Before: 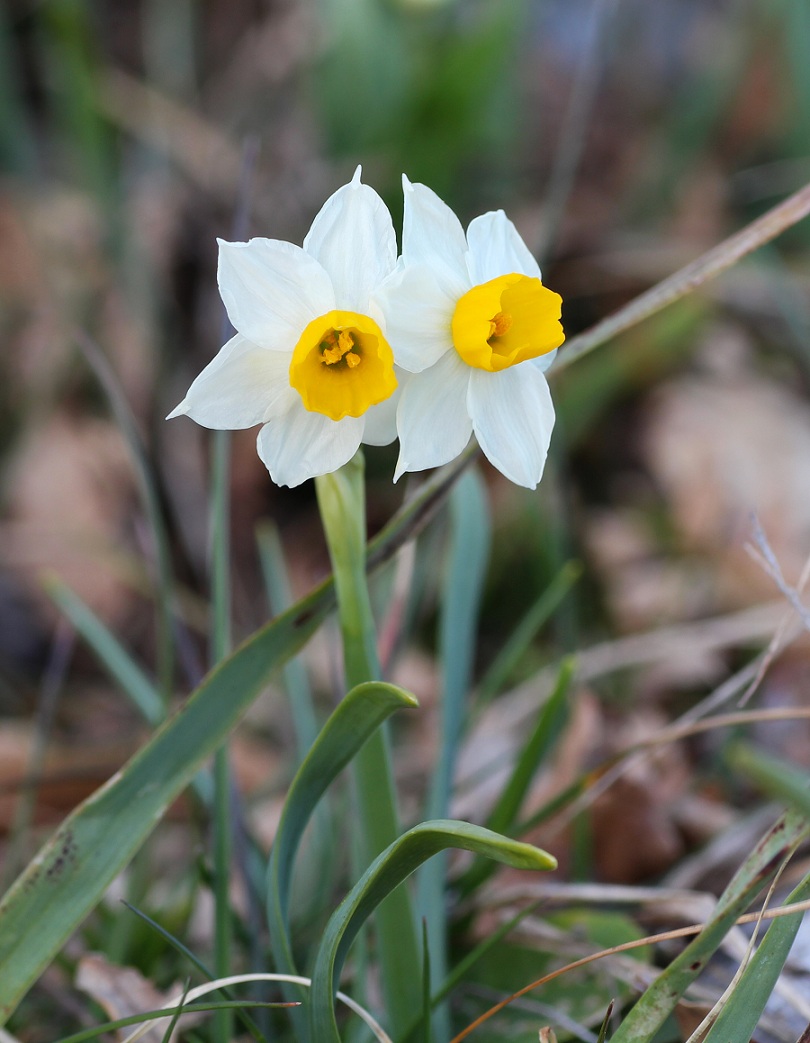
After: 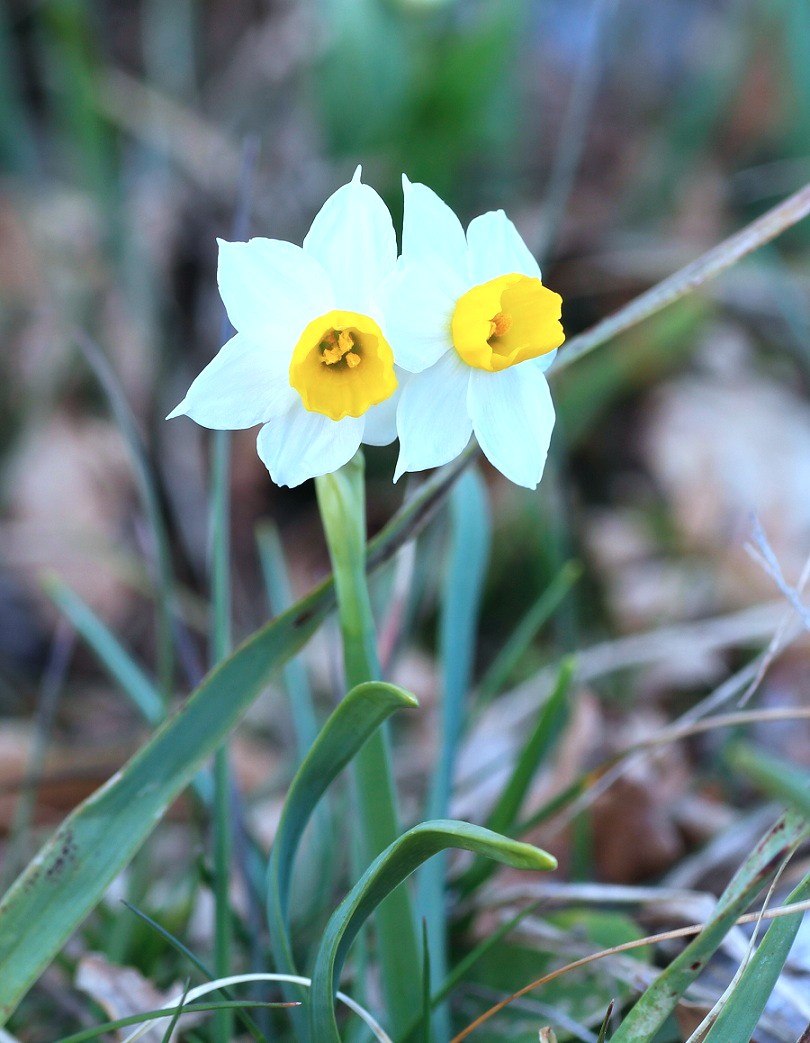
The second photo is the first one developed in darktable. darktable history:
exposure: black level correction 0, exposure 0.499 EV, compensate highlight preservation false
color calibration: x 0.383, y 0.371, temperature 3916.54 K
